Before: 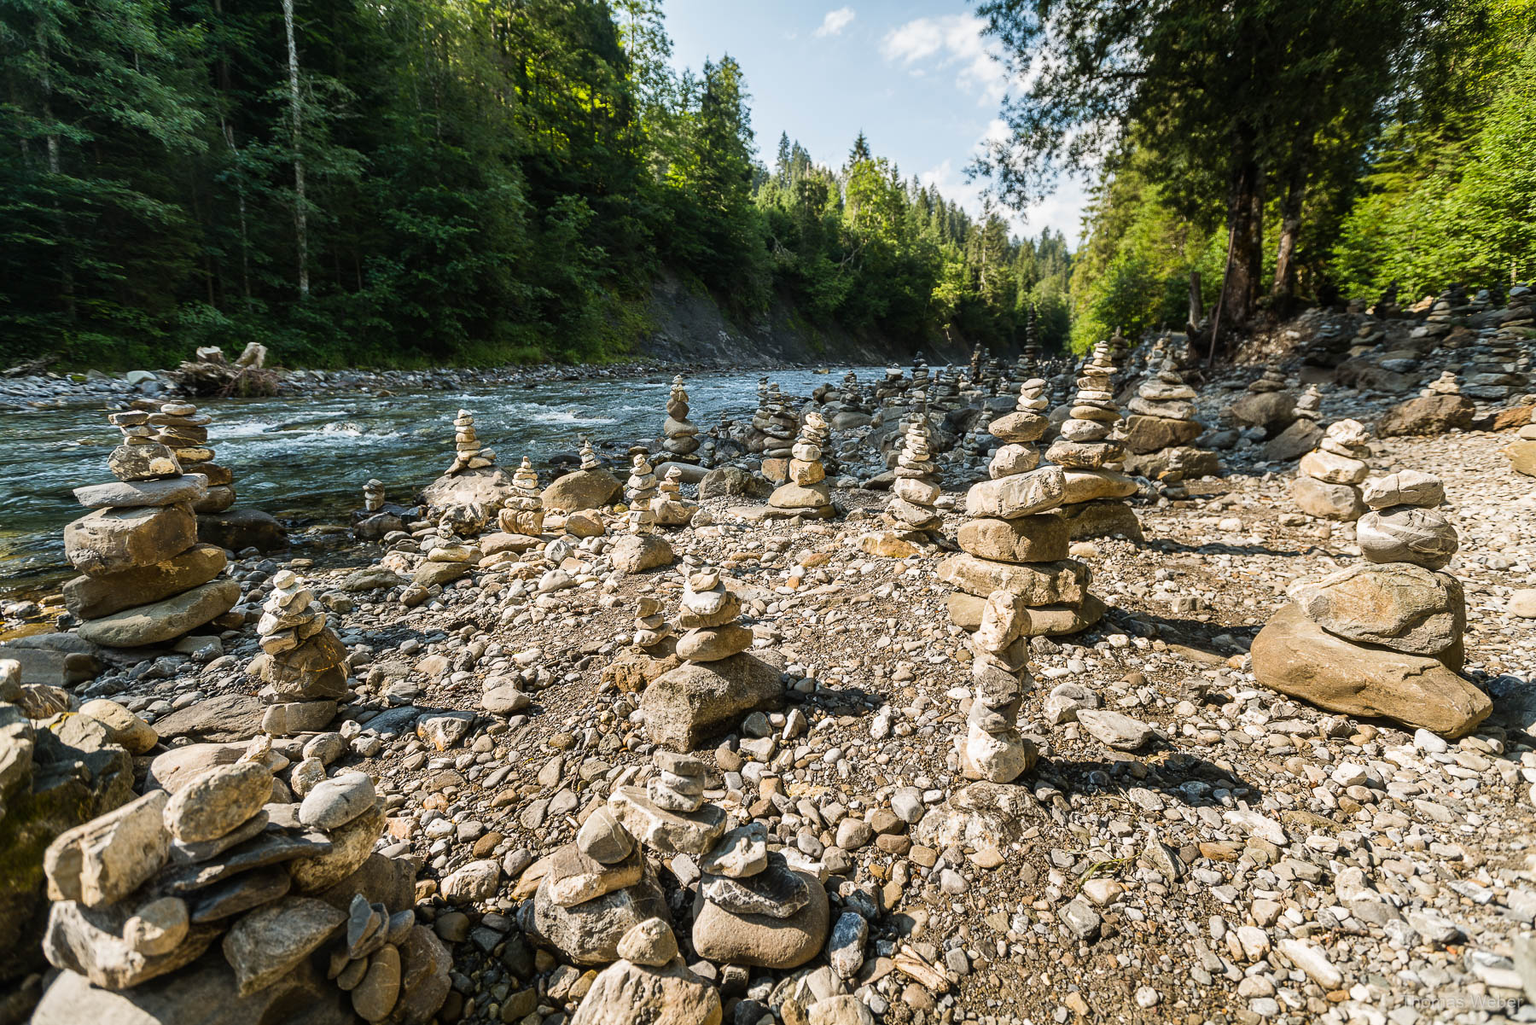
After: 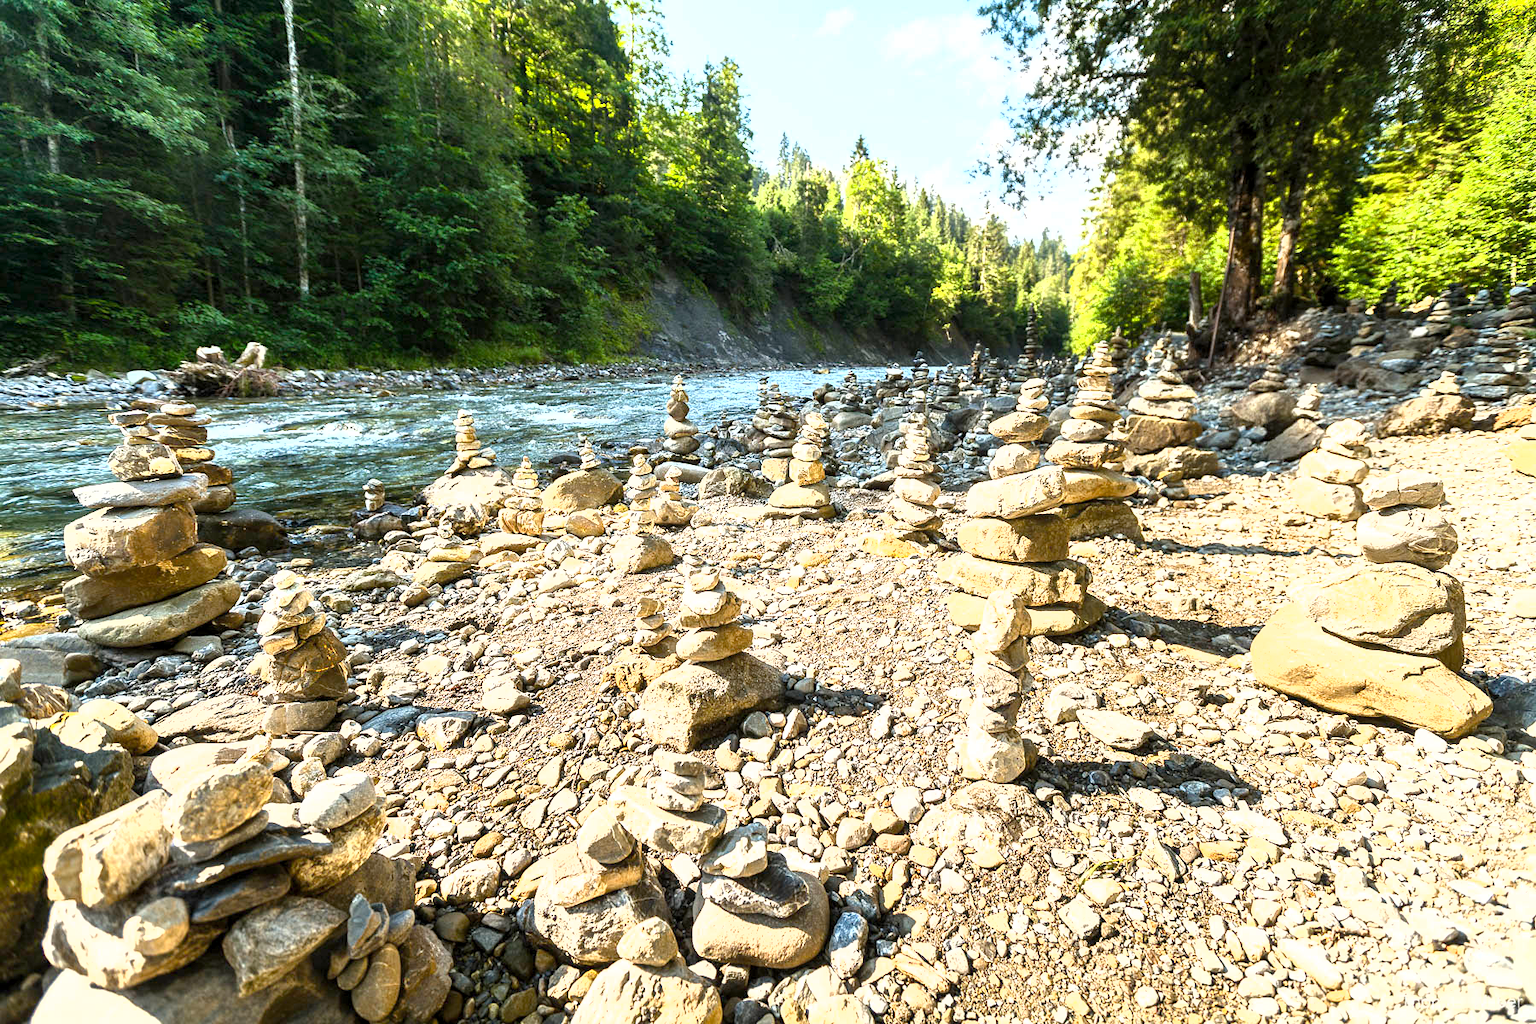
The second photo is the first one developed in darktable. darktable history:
color balance rgb: global offset › luminance -0.507%, linear chroma grading › global chroma 1.921%, linear chroma grading › mid-tones -0.628%, perceptual saturation grading › global saturation 1.03%, perceptual saturation grading › highlights -3.067%, perceptual saturation grading › mid-tones 3.716%, perceptual saturation grading › shadows 8.178%, saturation formula JzAzBz (2021)
shadows and highlights: radius 126.12, shadows 21.18, highlights -23.07, low approximation 0.01
exposure: black level correction 0, exposure 1.543 EV, compensate highlight preservation false
